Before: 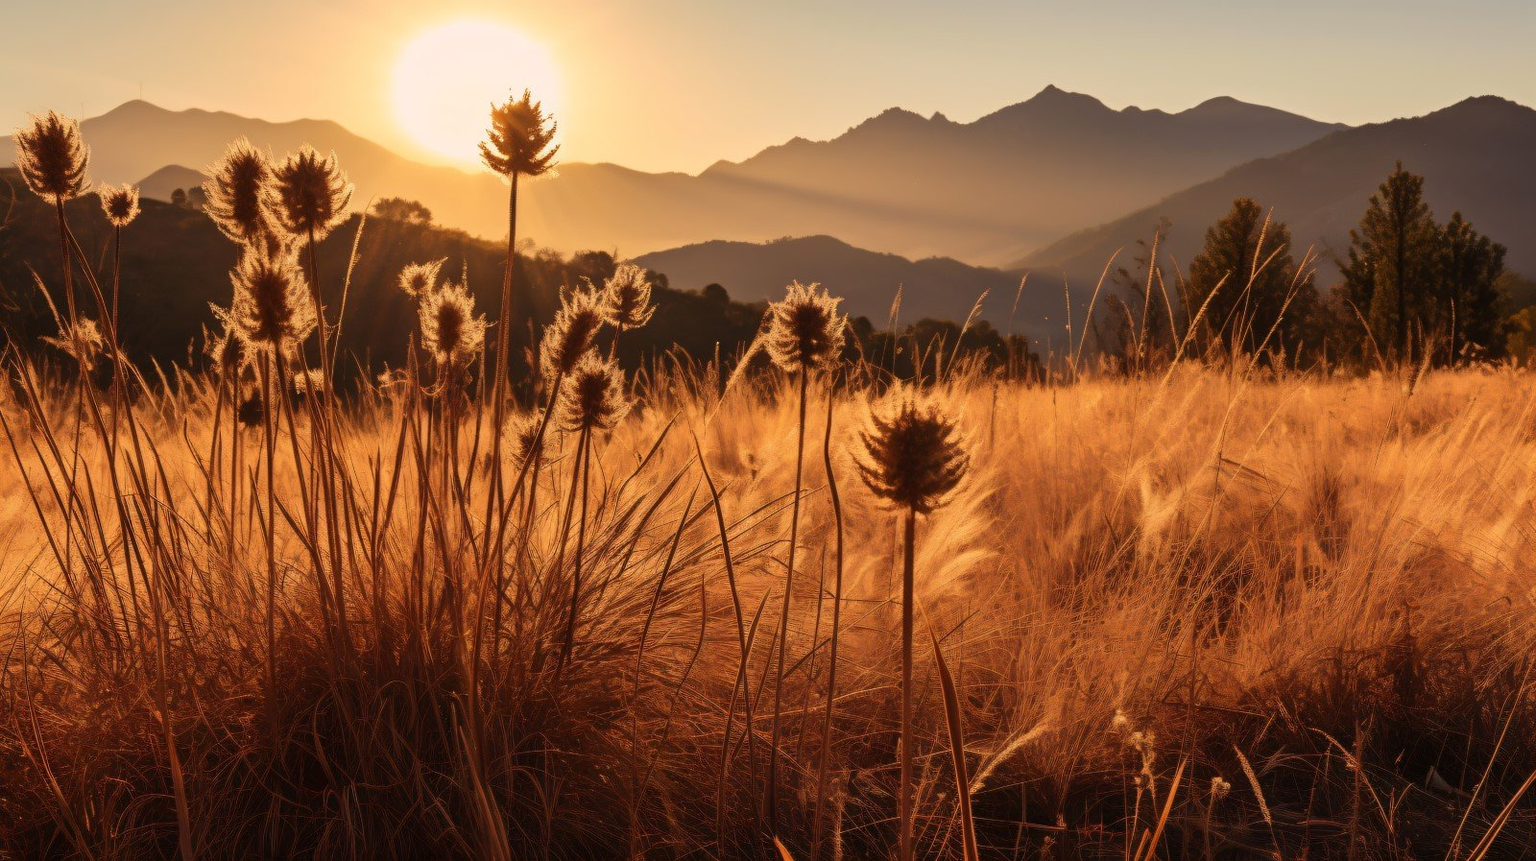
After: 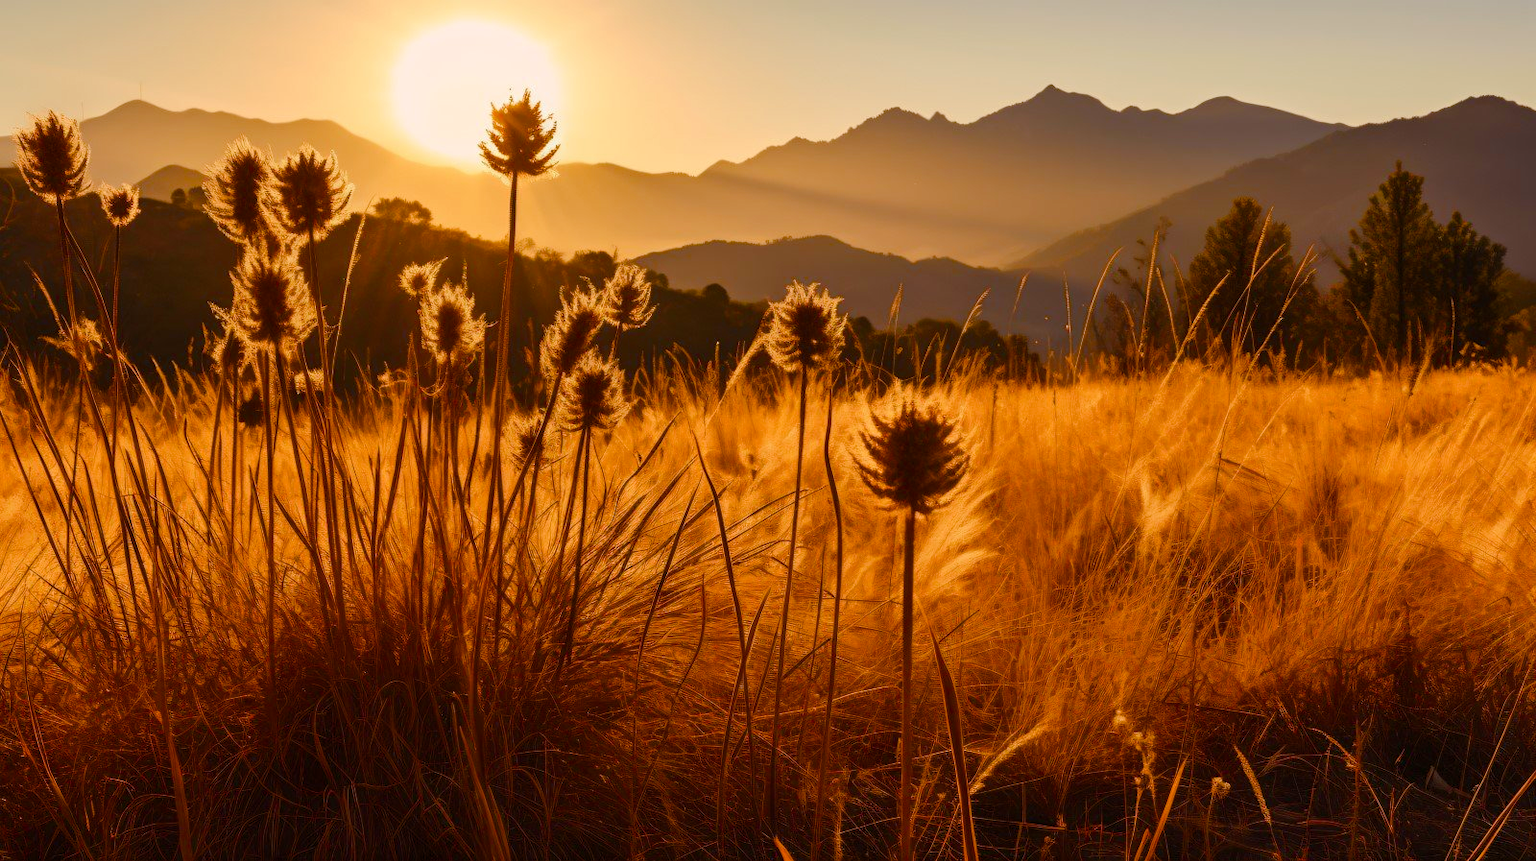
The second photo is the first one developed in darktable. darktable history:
color balance rgb: perceptual saturation grading › global saturation 24.461%, perceptual saturation grading › highlights -24.637%, perceptual saturation grading › mid-tones 24.152%, perceptual saturation grading › shadows 39.991%, global vibrance 14.386%
tone equalizer: edges refinement/feathering 500, mask exposure compensation -1.57 EV, preserve details no
